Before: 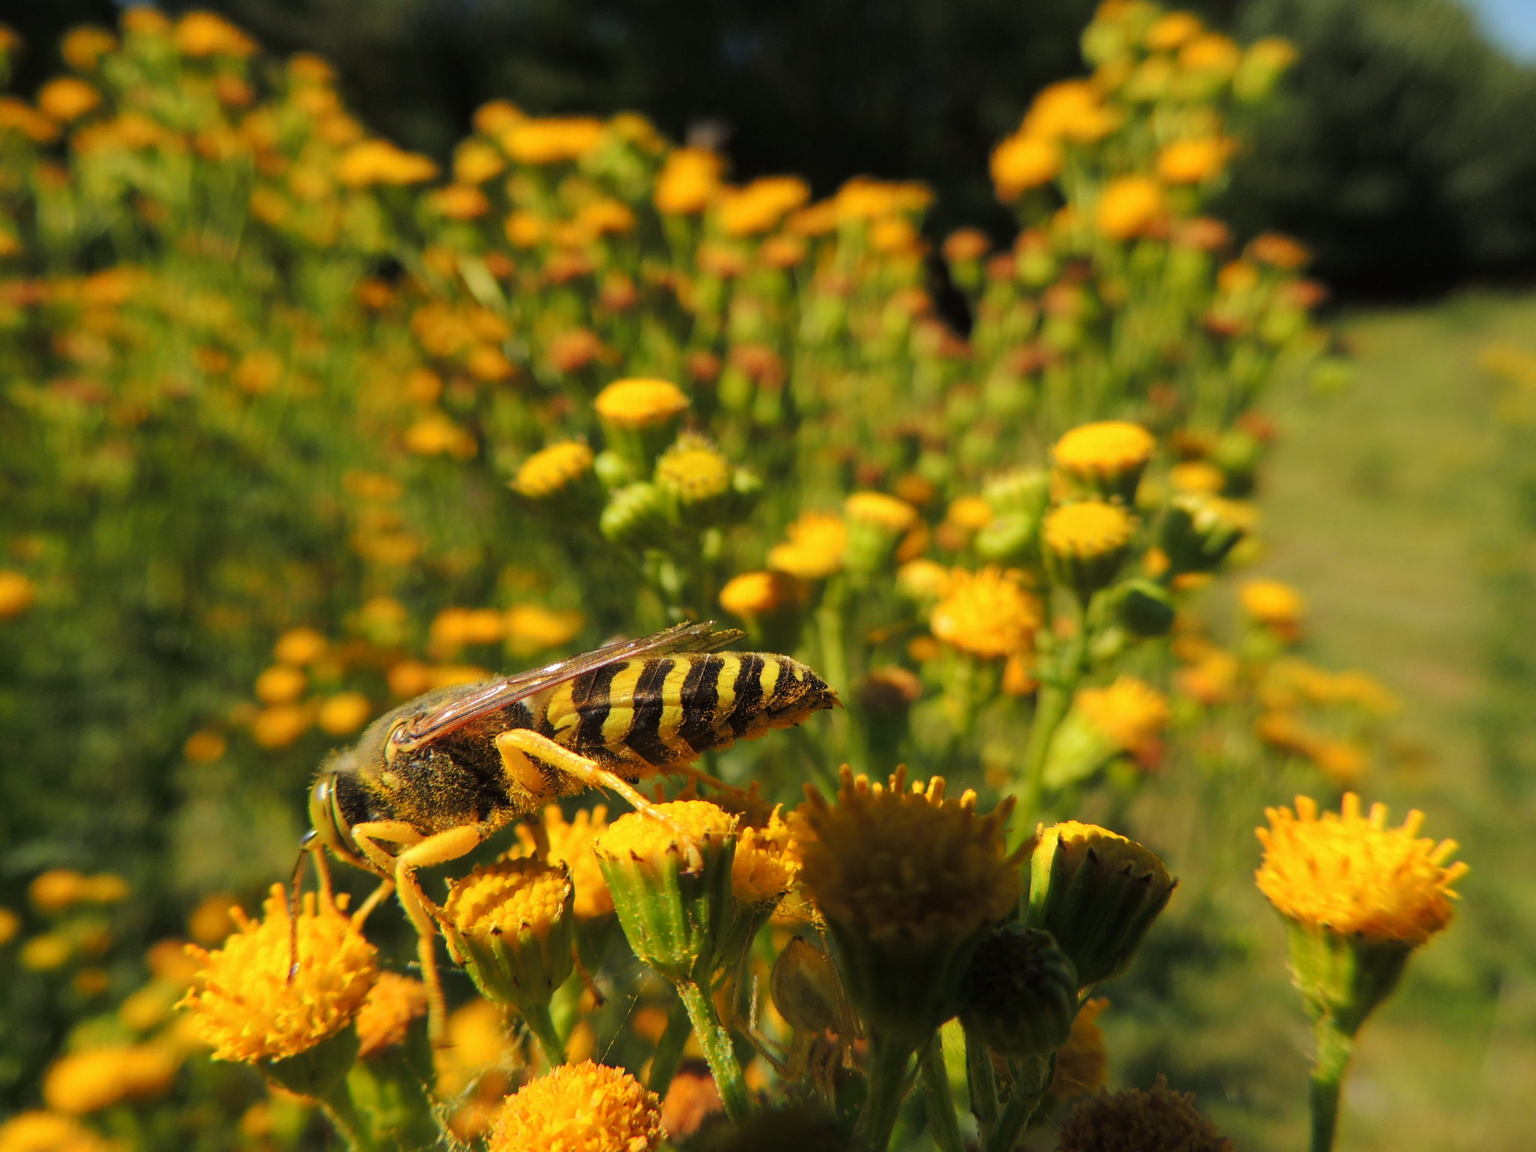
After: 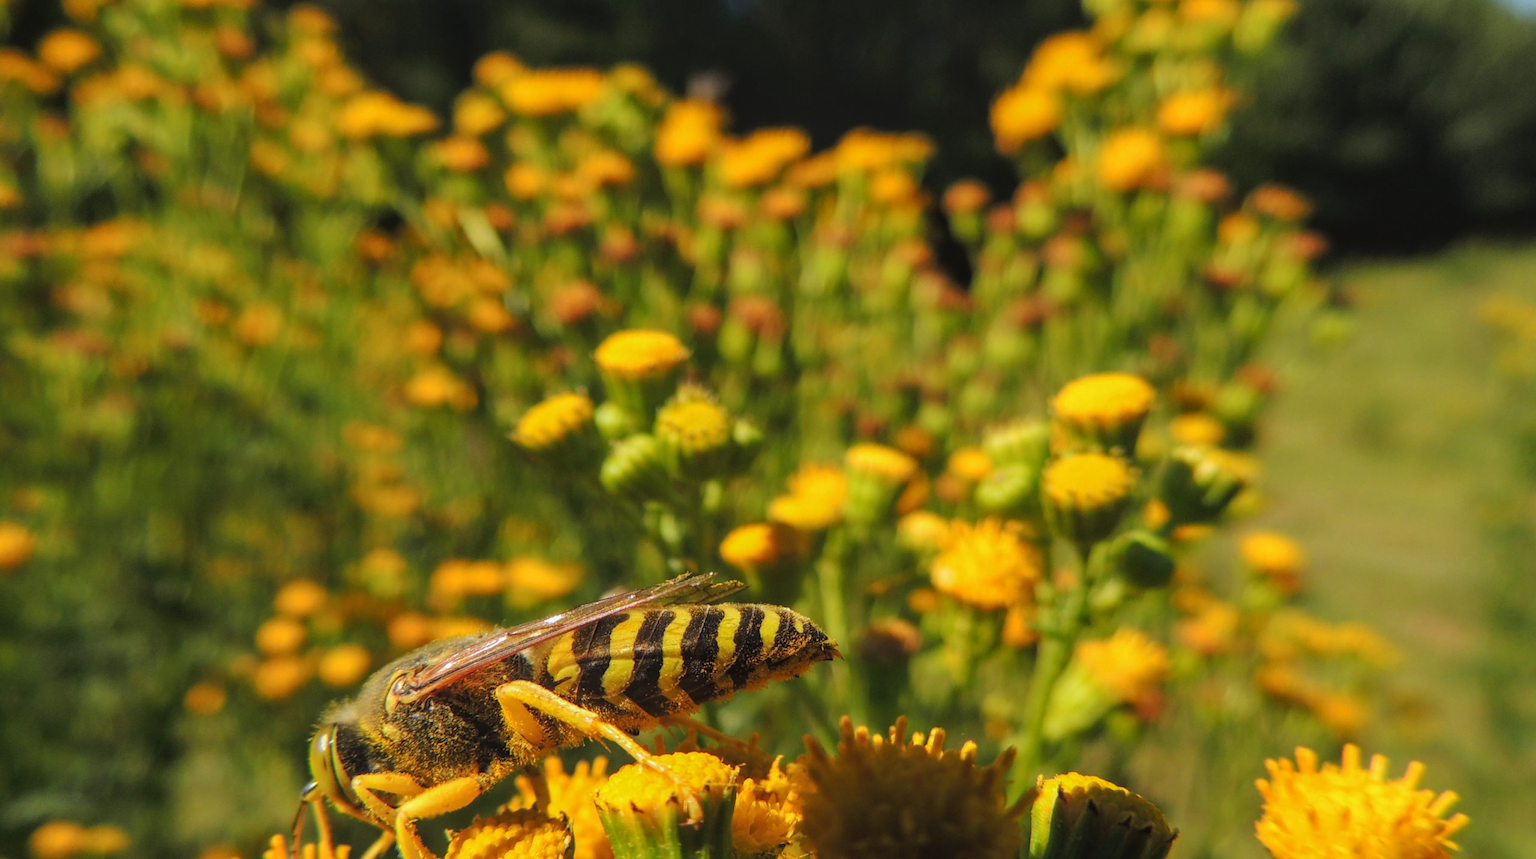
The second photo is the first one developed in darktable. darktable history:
contrast brightness saturation: contrast -0.112
local contrast: on, module defaults
crop: top 4.24%, bottom 21.083%
